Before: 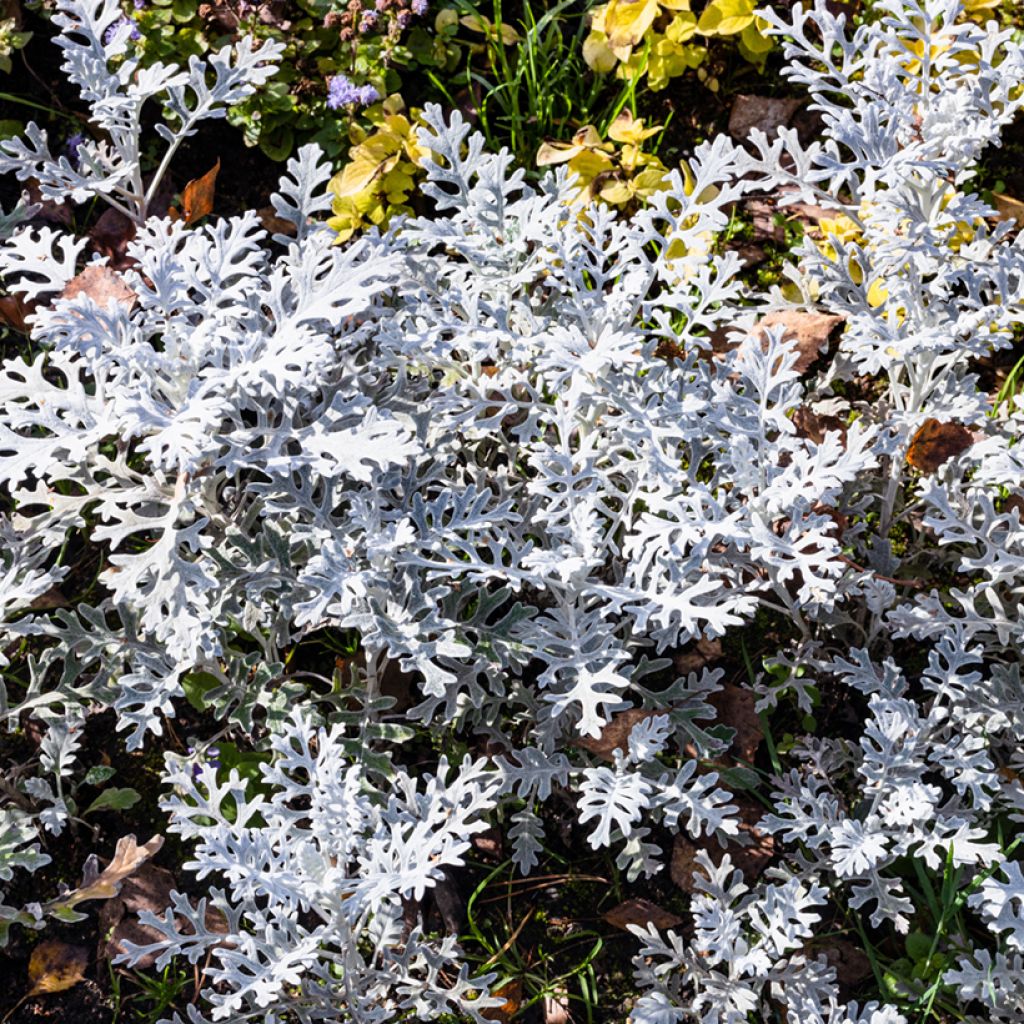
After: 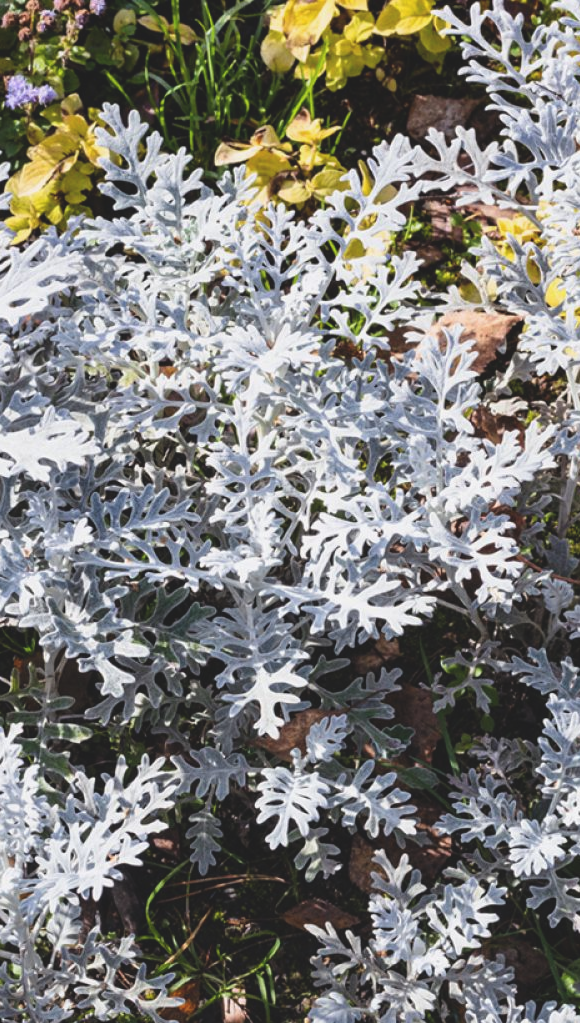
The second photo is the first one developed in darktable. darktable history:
crop: left 31.458%, top 0%, right 11.876%
exposure: black level correction -0.015, exposure -0.125 EV, compensate highlight preservation false
